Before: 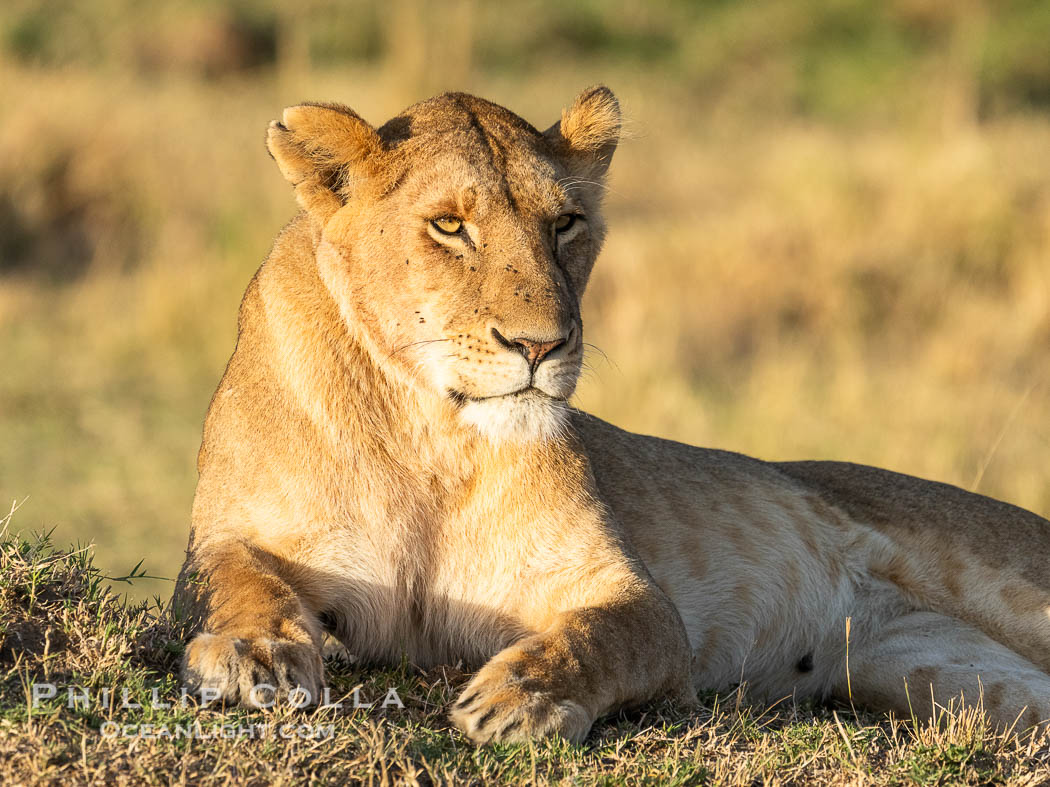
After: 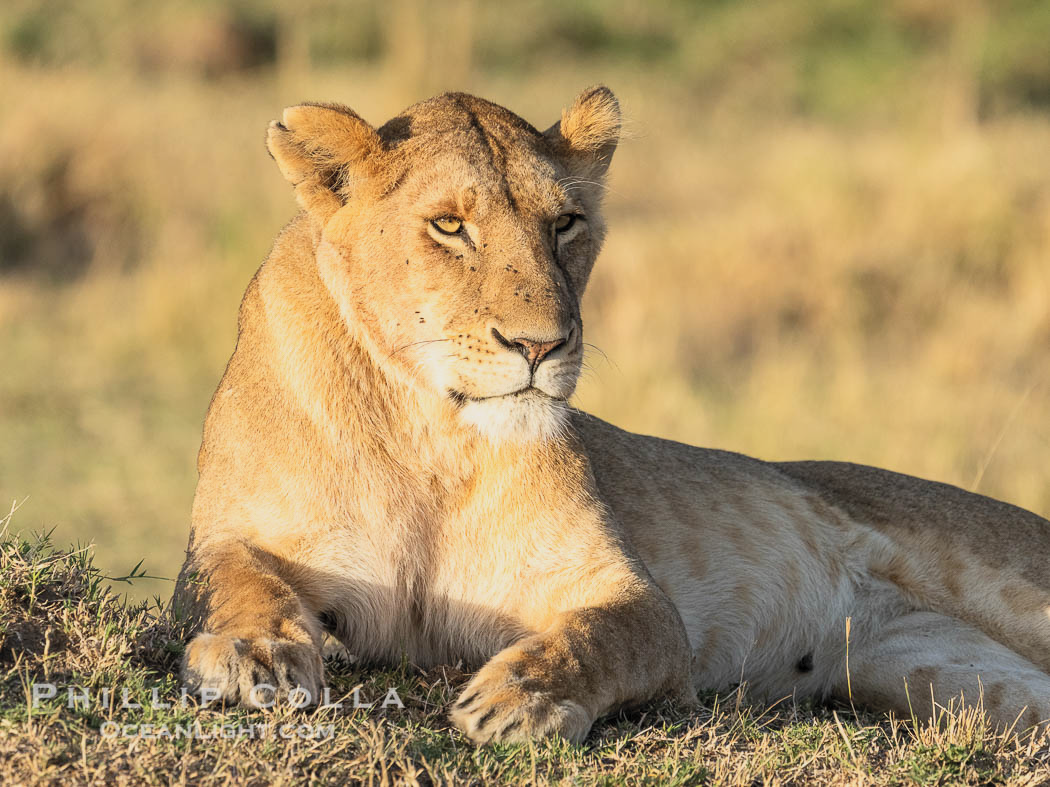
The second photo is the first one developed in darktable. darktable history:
contrast brightness saturation: contrast 0.14, brightness 0.21
exposure: exposure -0.492 EV, compensate highlight preservation false
